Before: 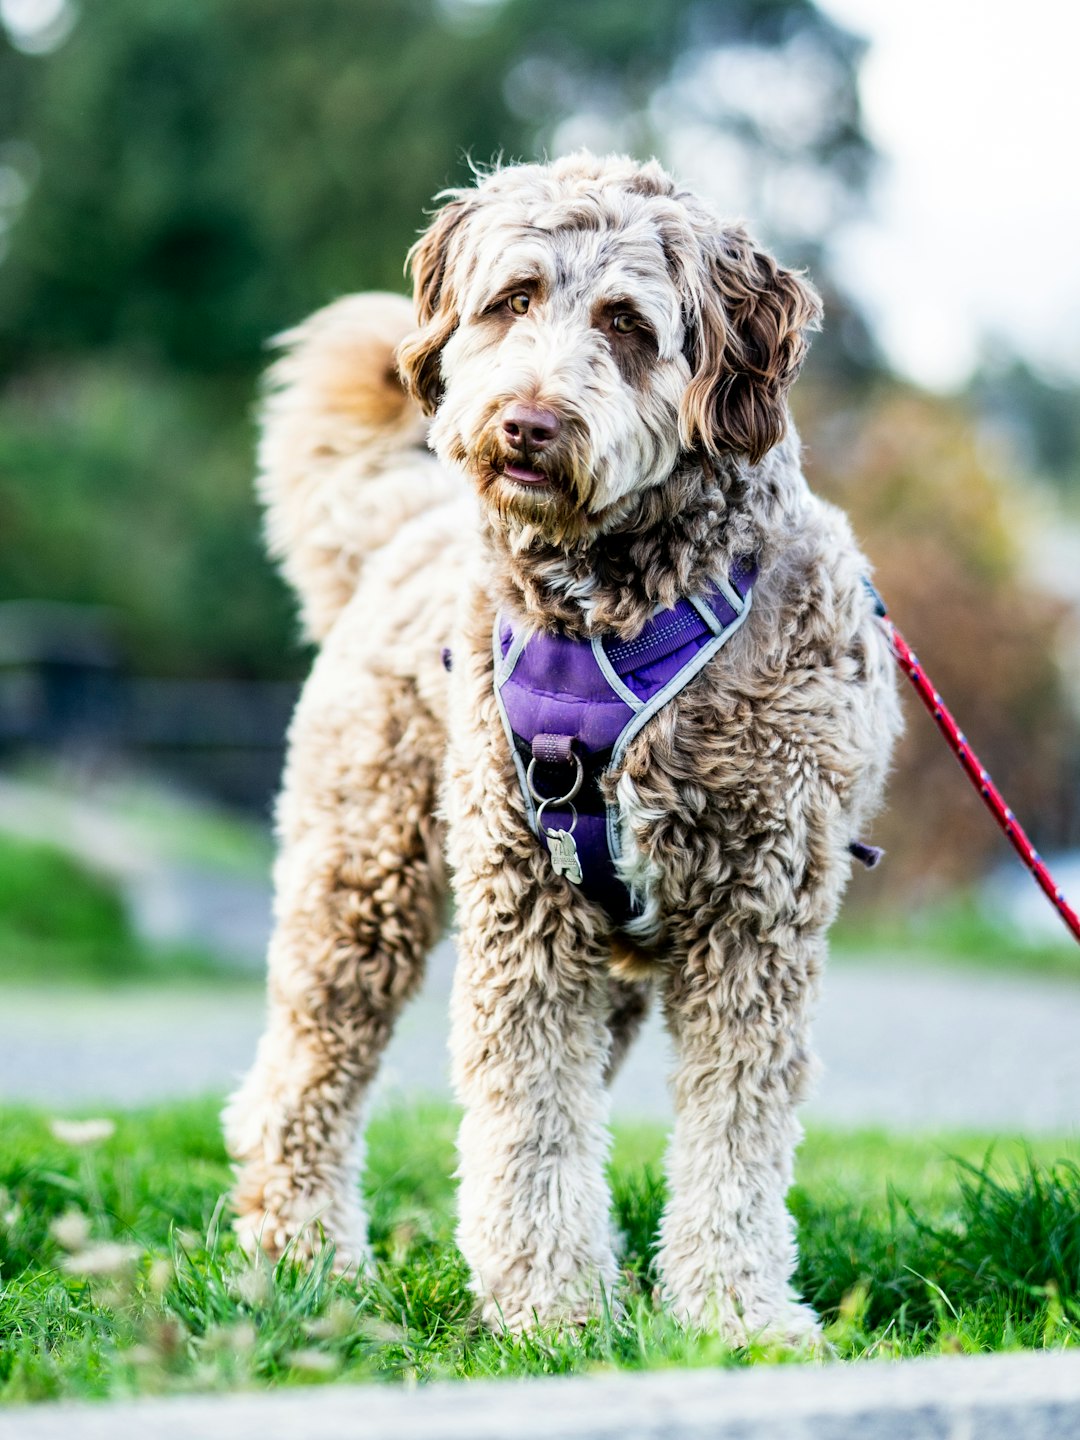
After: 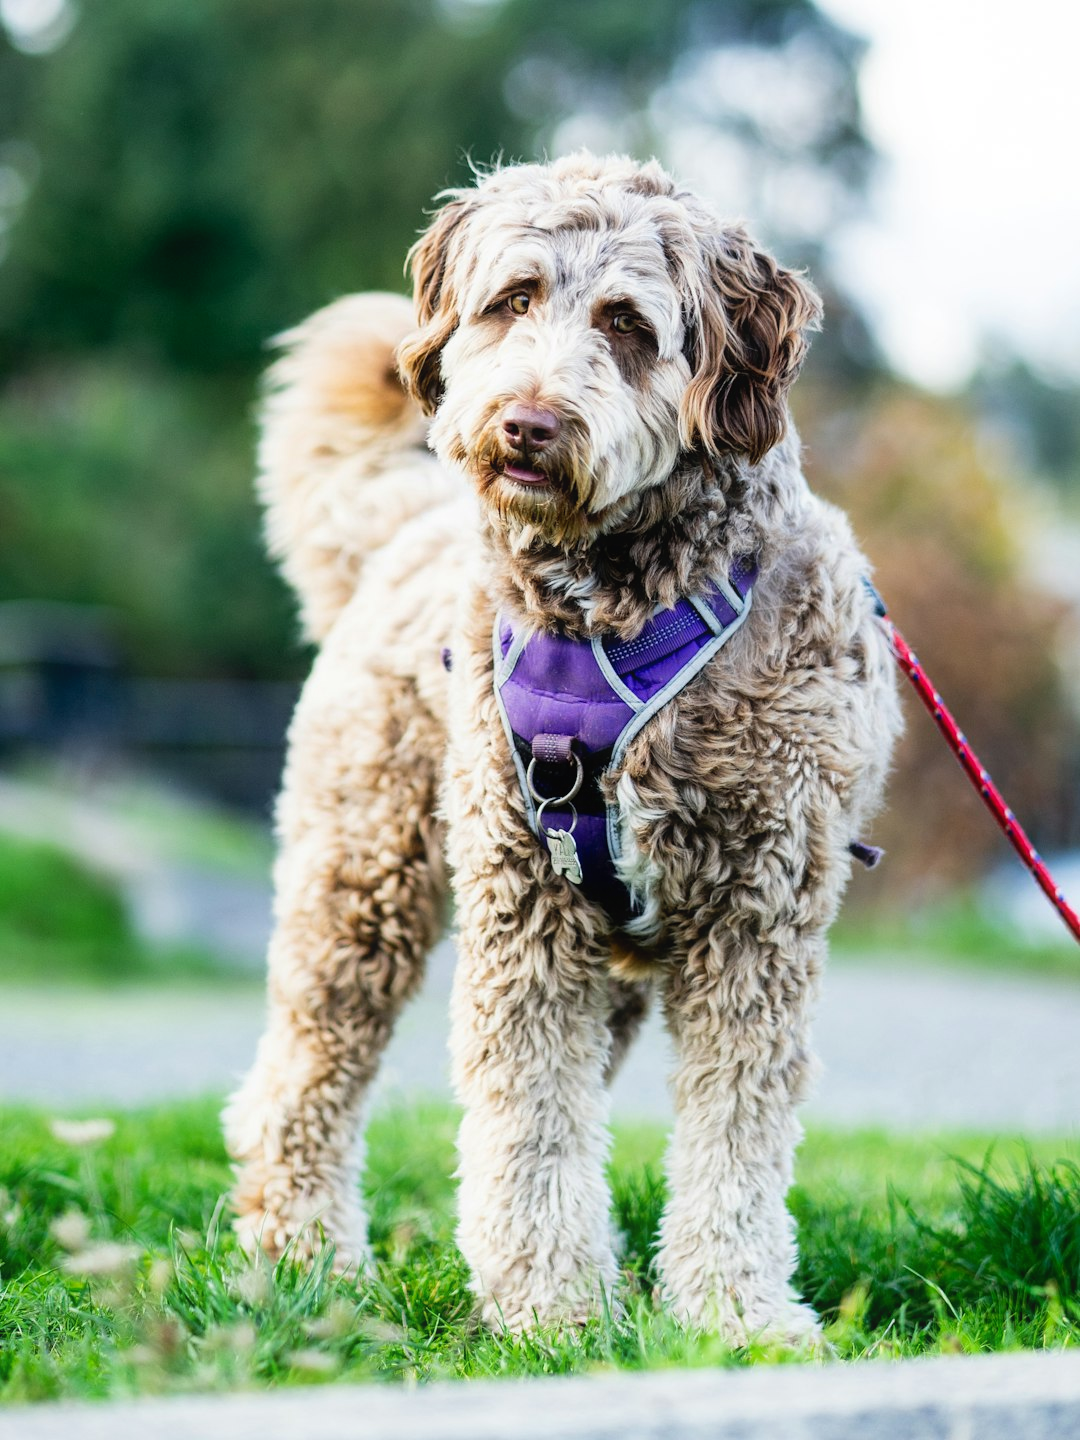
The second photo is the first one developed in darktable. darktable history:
contrast equalizer: octaves 7, y [[0.5, 0.488, 0.462, 0.461, 0.491, 0.5], [0.5 ×6], [0.5 ×6], [0 ×6], [0 ×6]]
